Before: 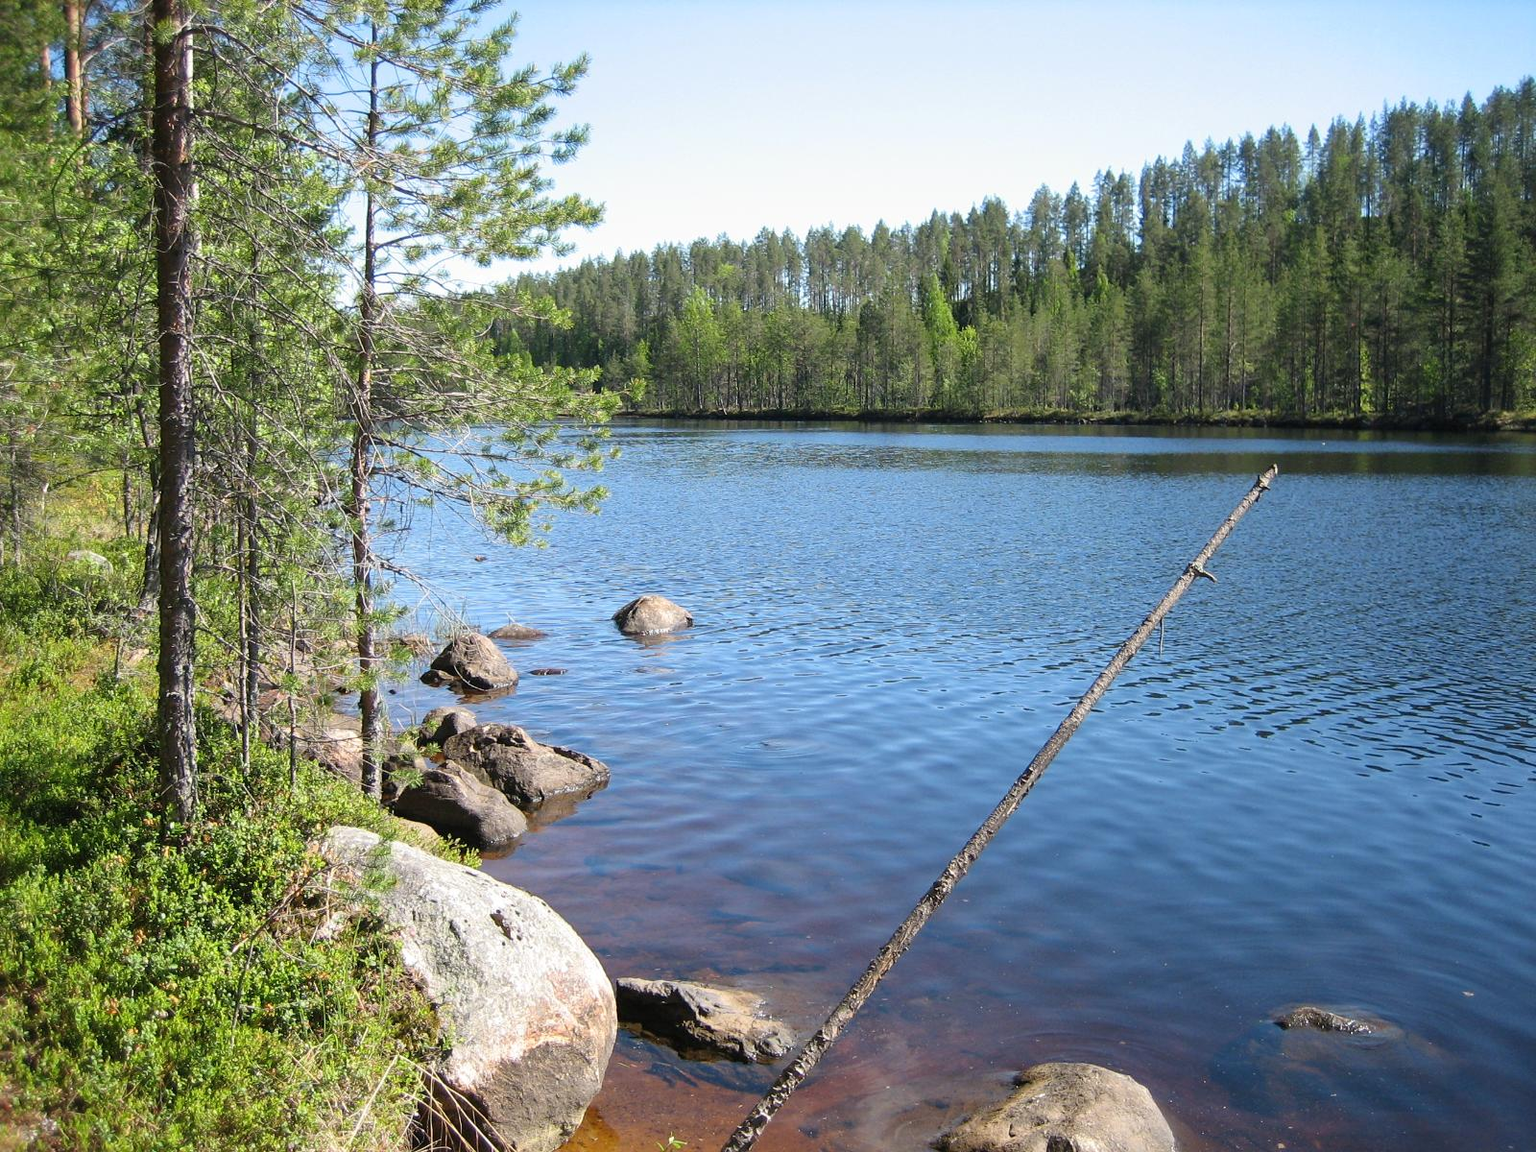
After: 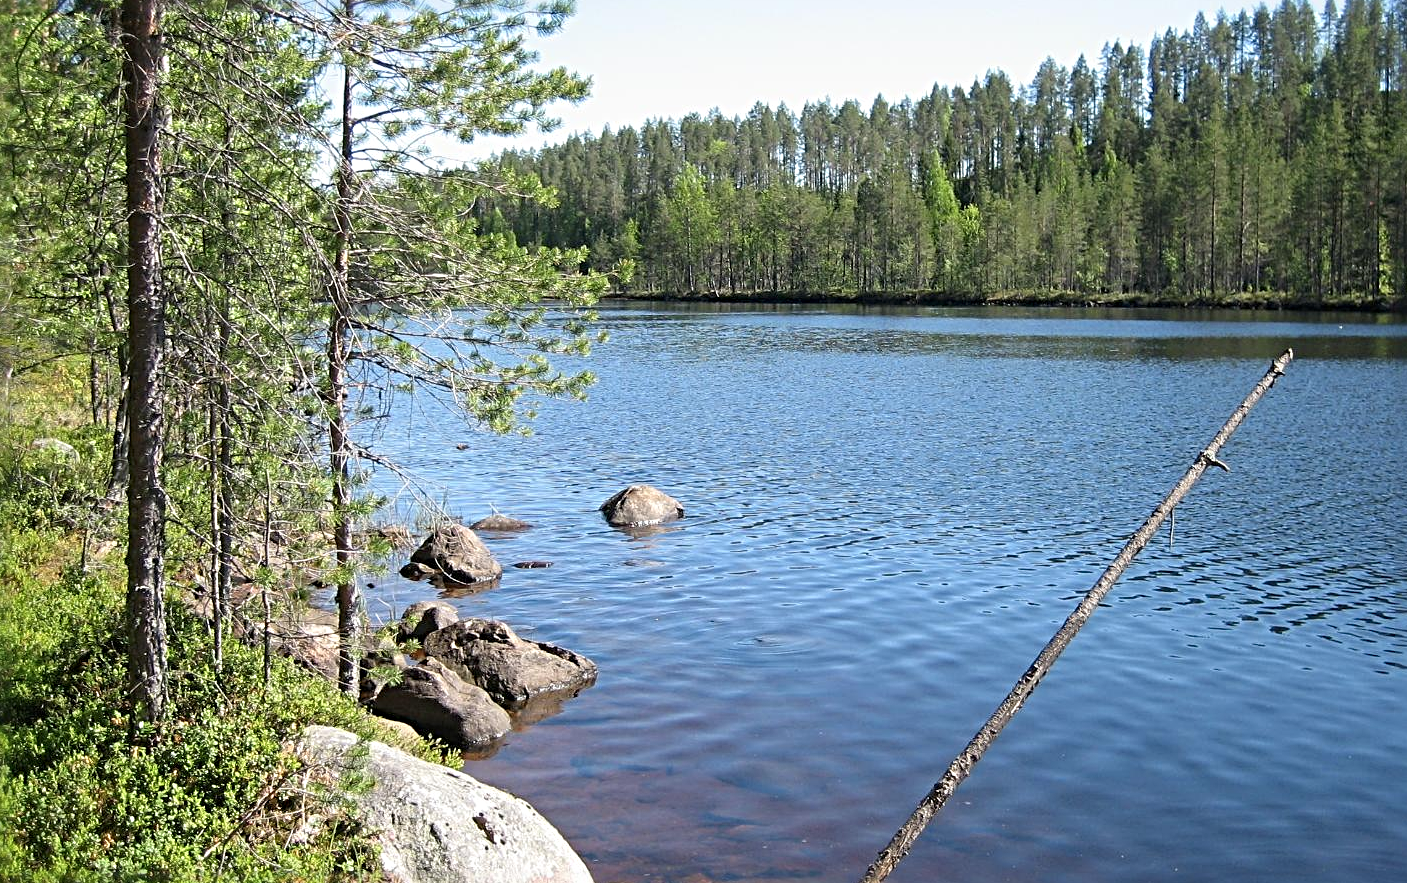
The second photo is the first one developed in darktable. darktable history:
color balance rgb: linear chroma grading › shadows -3%, linear chroma grading › highlights -4%
crop and rotate: left 2.425%, top 11.305%, right 9.6%, bottom 15.08%
sharpen: radius 4.883
